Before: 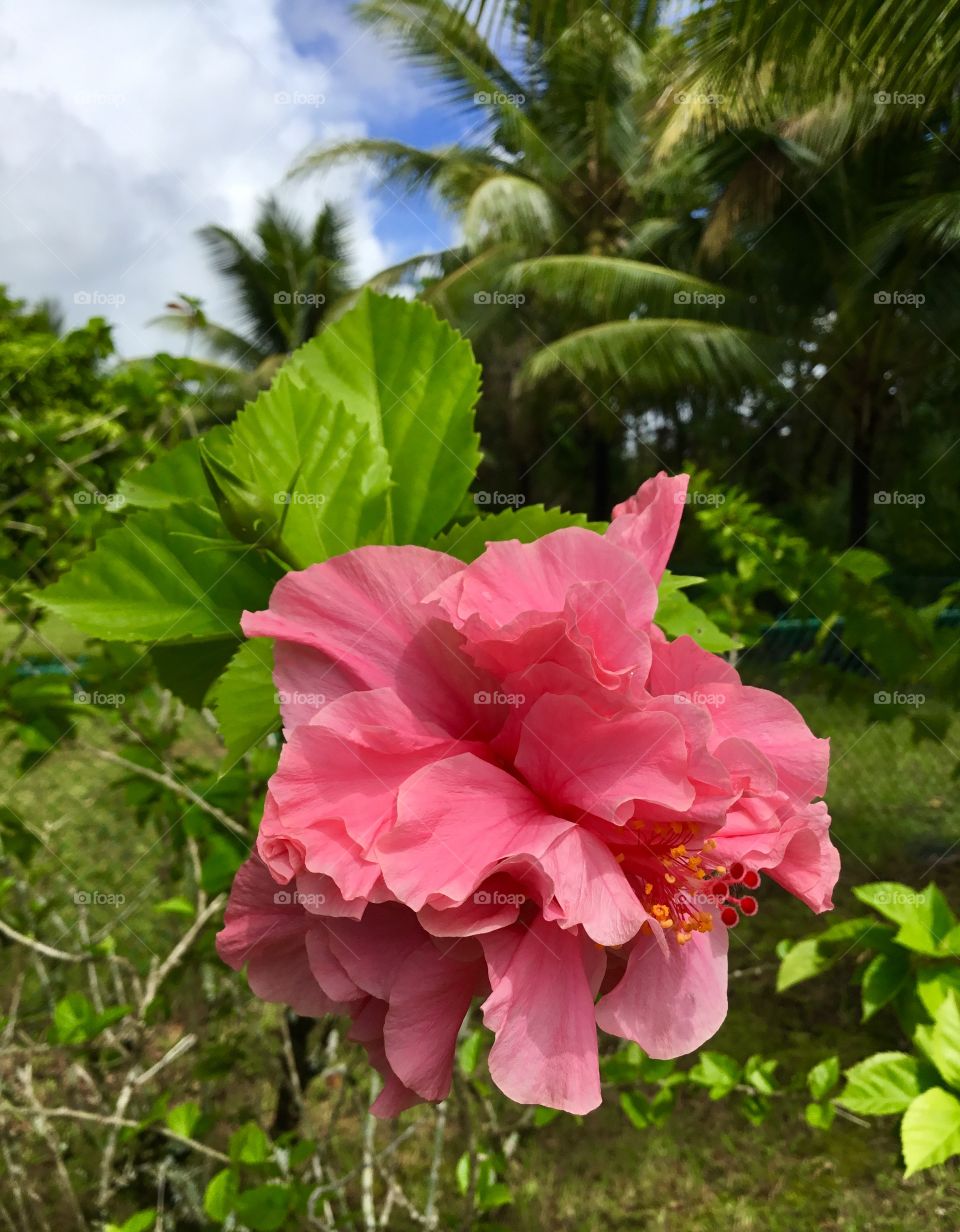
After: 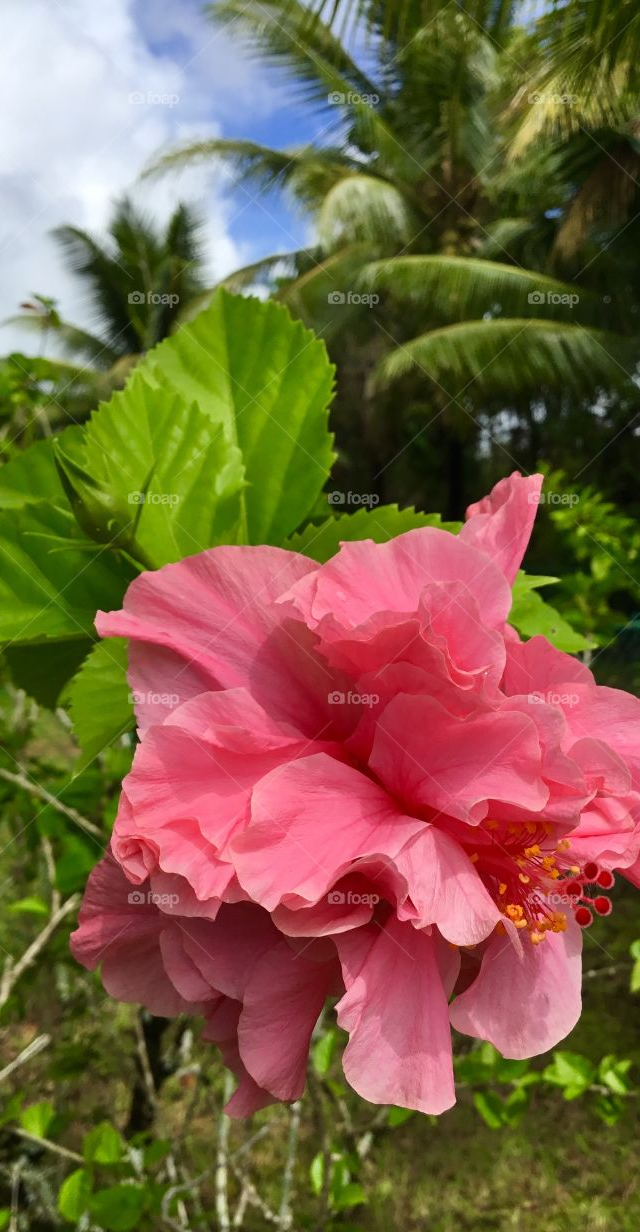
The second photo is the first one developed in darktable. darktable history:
crop and rotate: left 15.27%, right 17.974%
